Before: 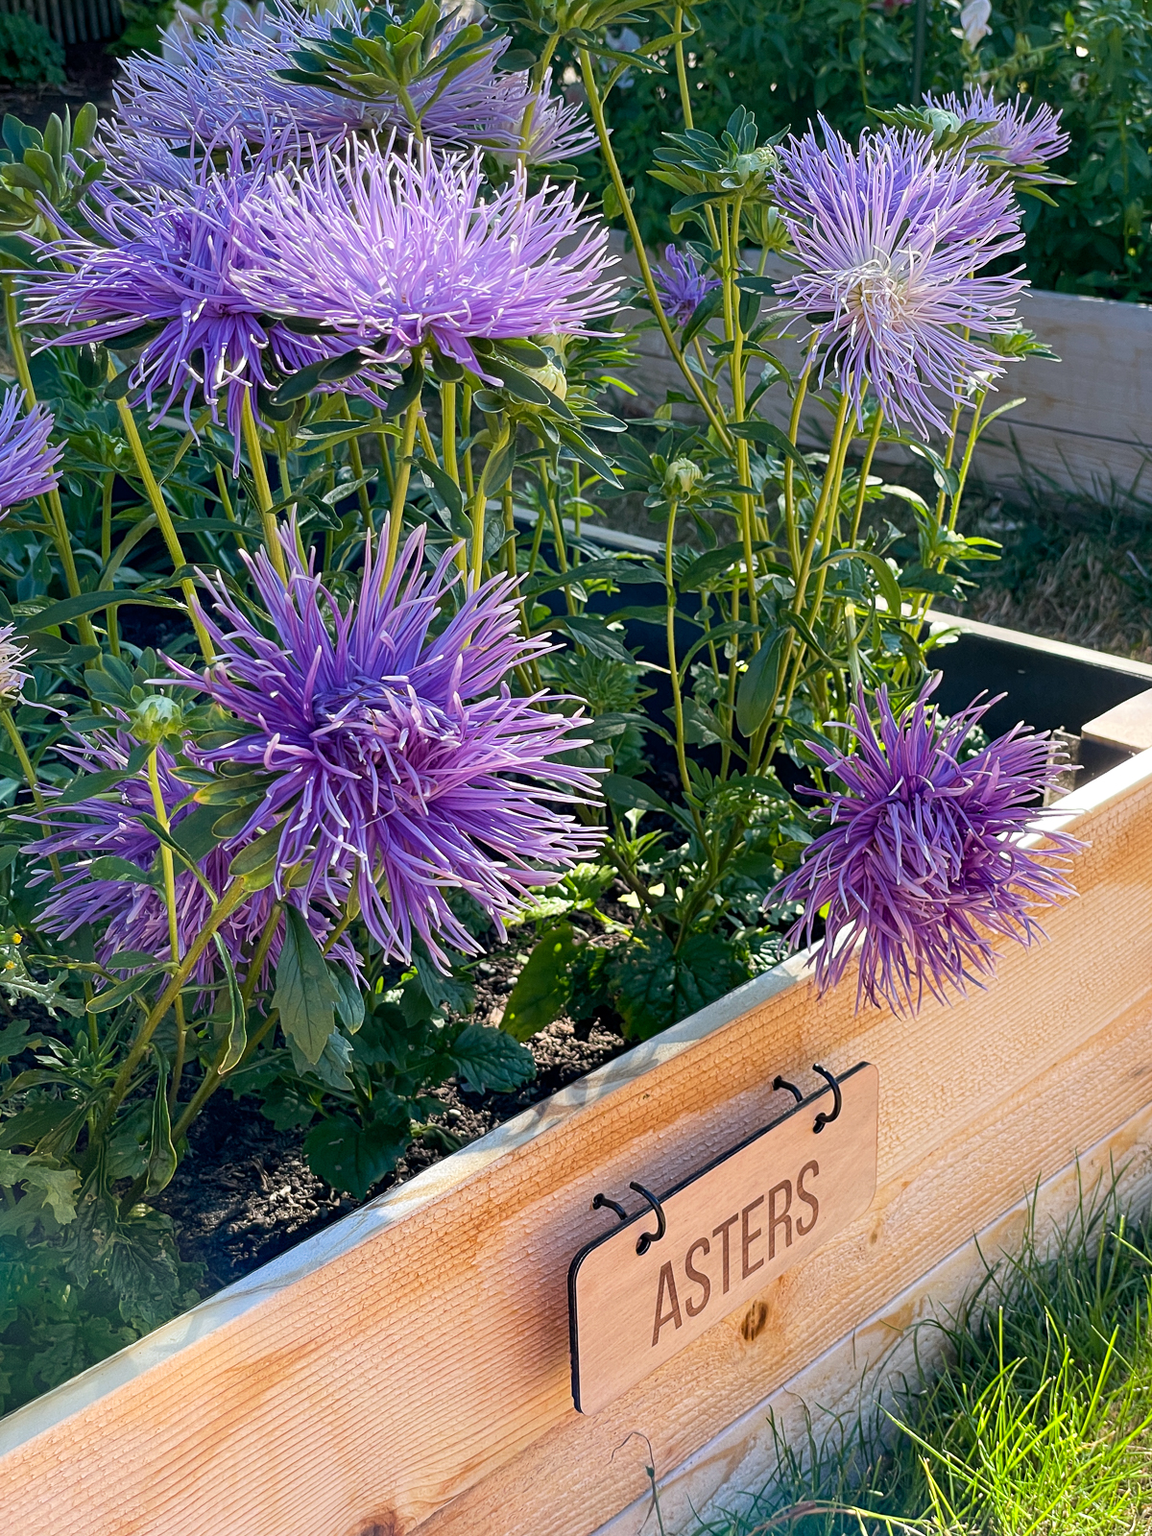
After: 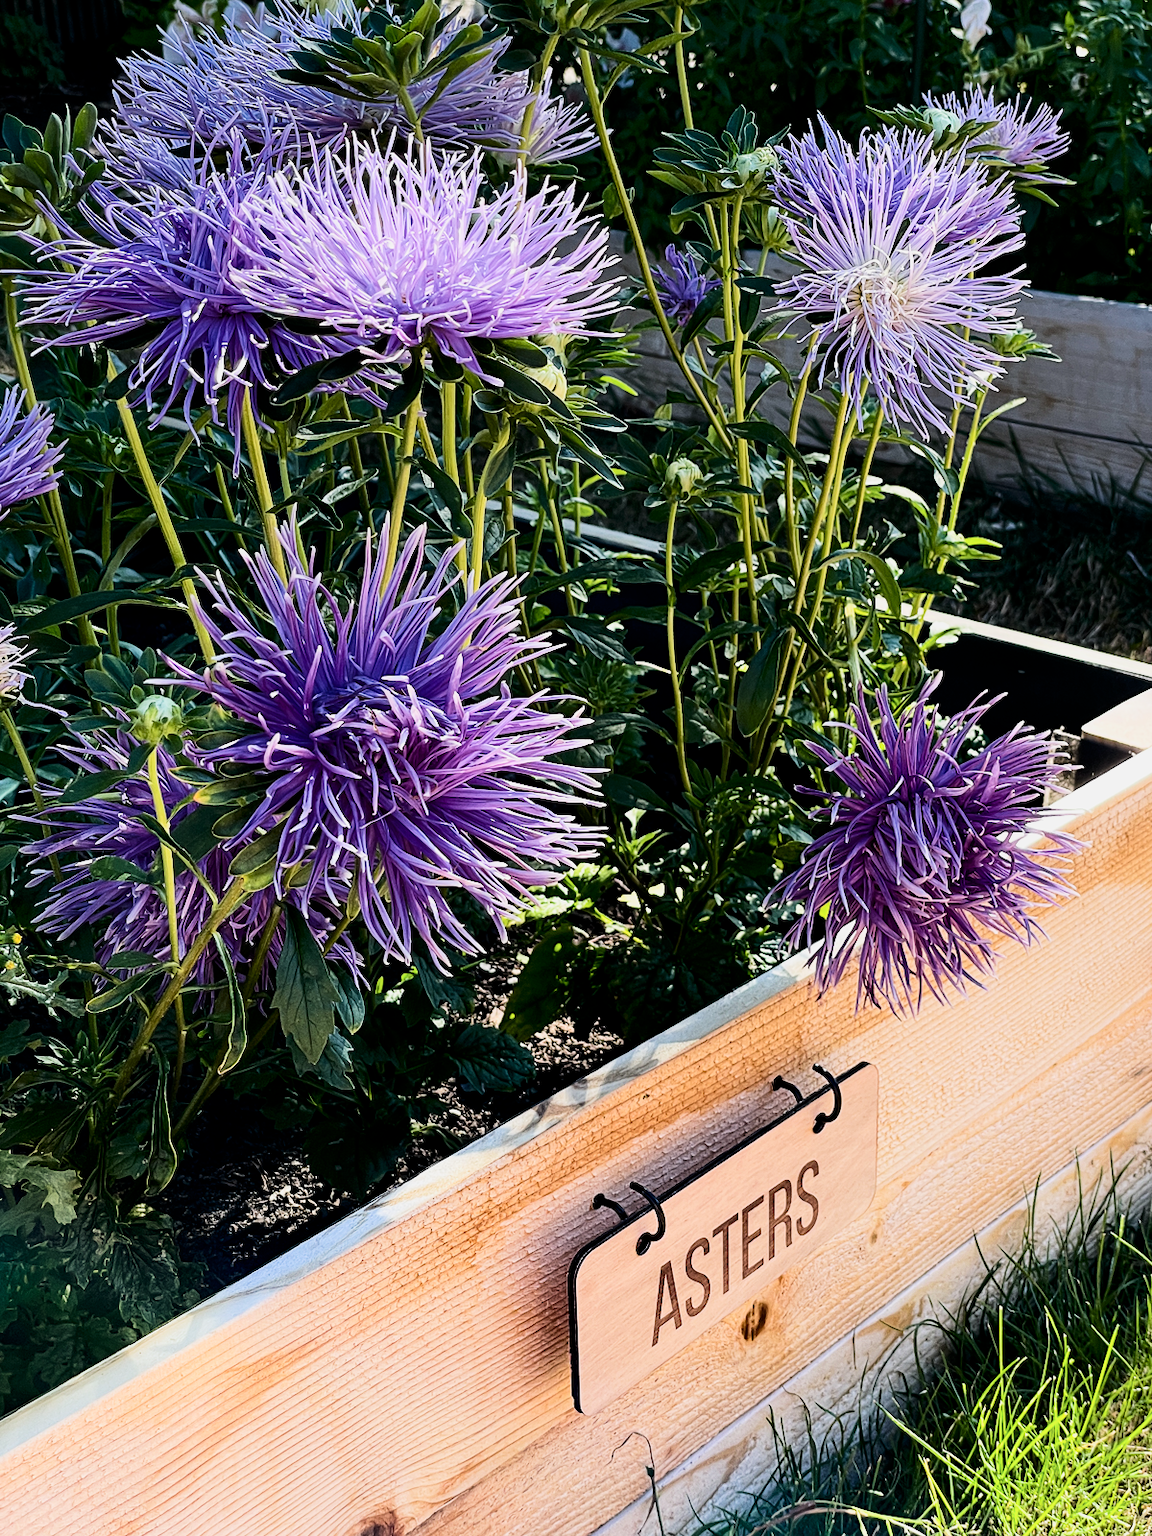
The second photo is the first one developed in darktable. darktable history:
filmic rgb: black relative exposure -5 EV, hardness 2.88, contrast 1.3, highlights saturation mix -30%
contrast brightness saturation: contrast 0.28
